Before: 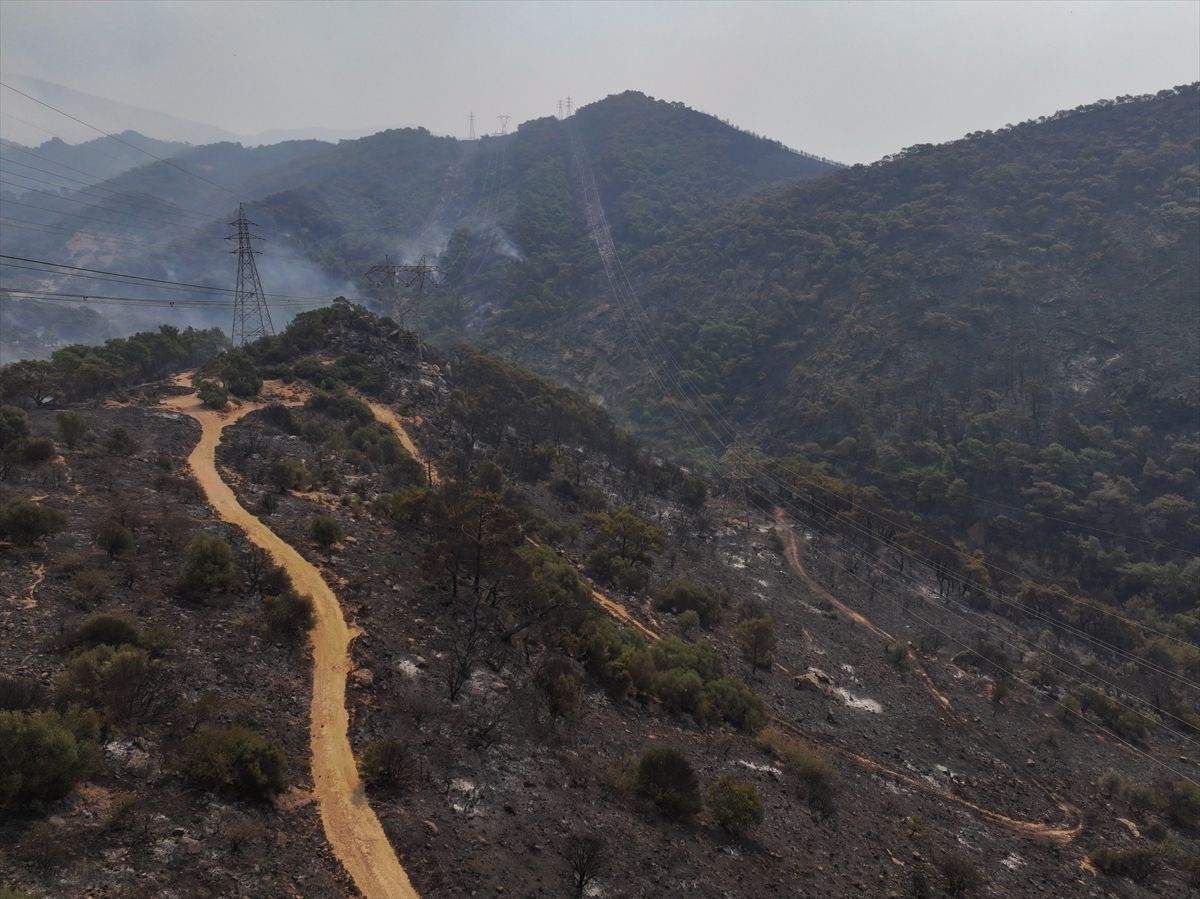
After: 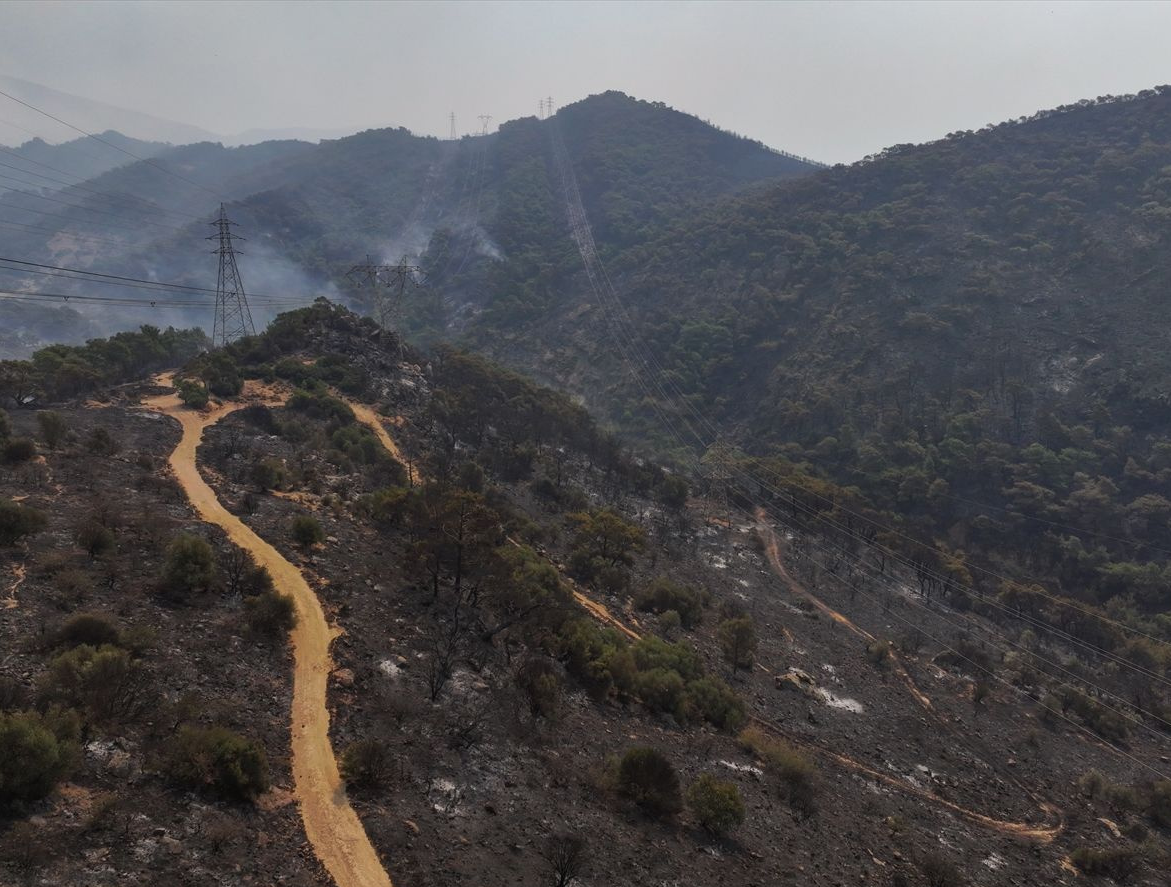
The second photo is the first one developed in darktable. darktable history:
crop and rotate: left 1.664%, right 0.744%, bottom 1.271%
